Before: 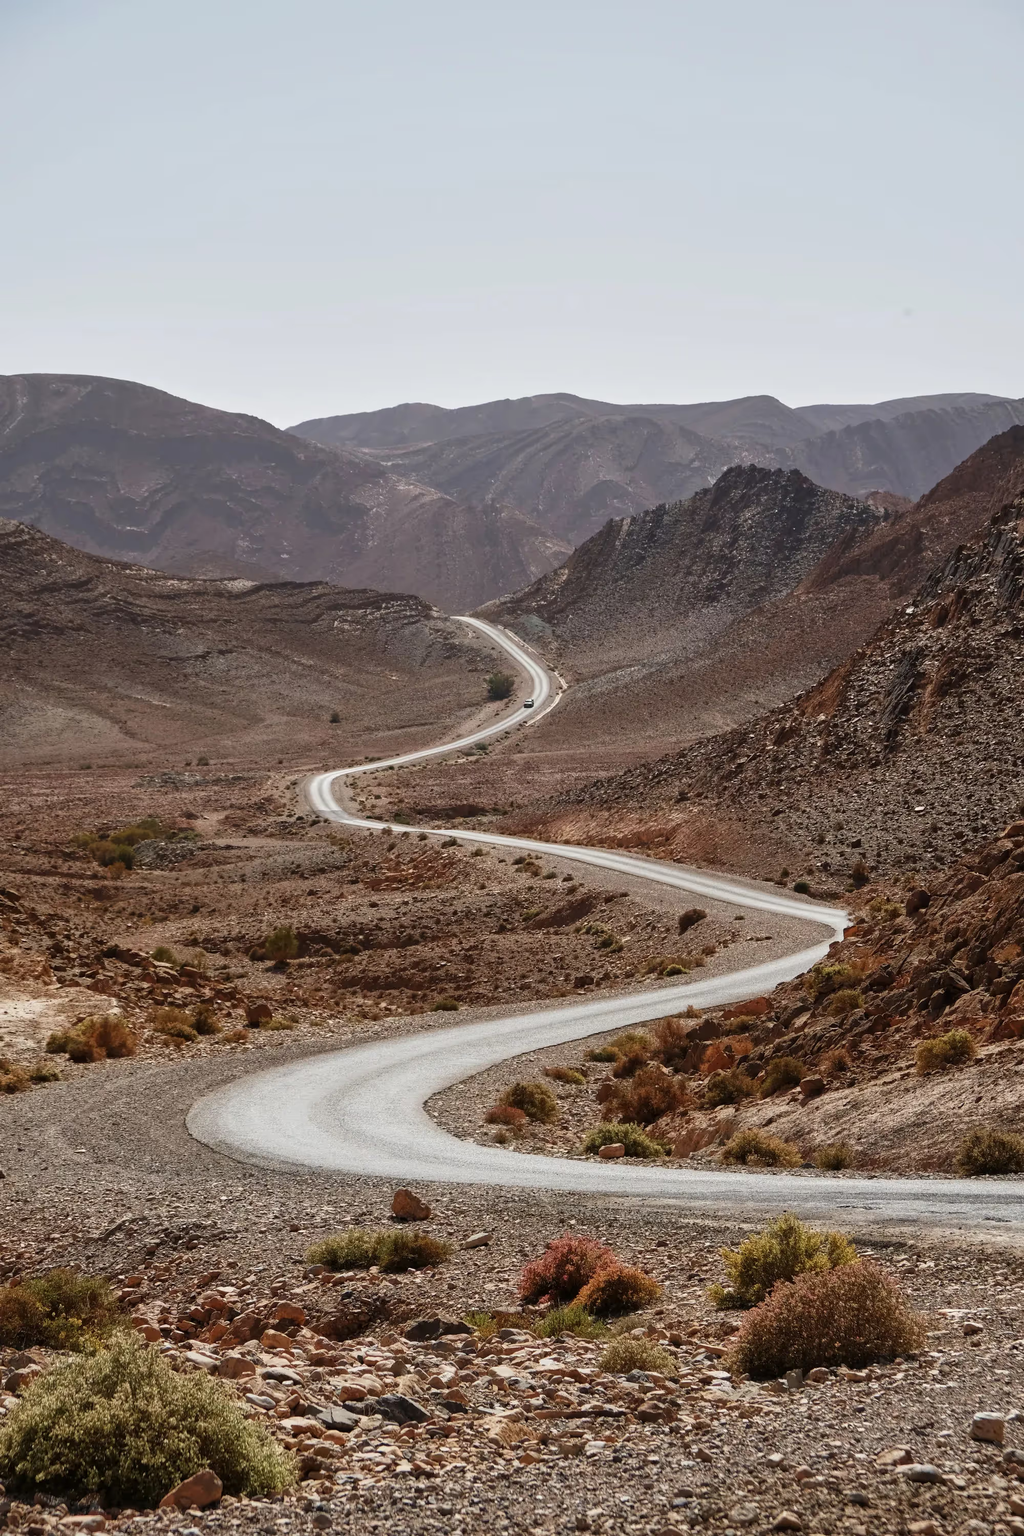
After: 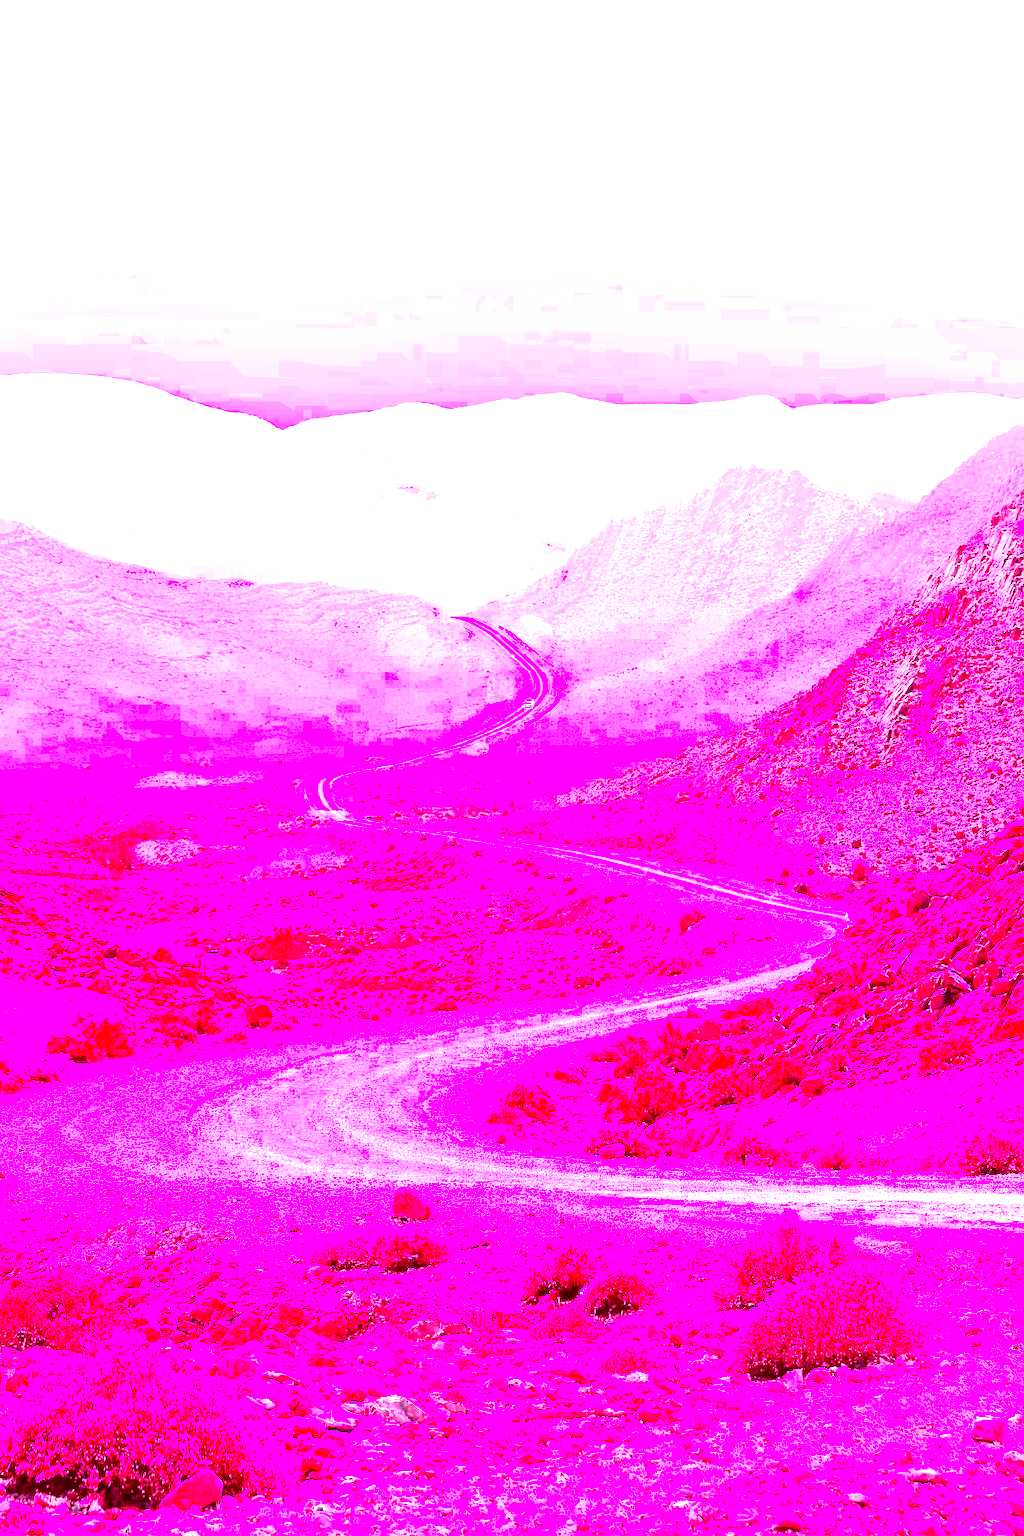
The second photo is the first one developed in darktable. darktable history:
white balance: red 8, blue 8
color zones: curves: ch0 [(0, 0.497) (0.096, 0.361) (0.221, 0.538) (0.429, 0.5) (0.571, 0.5) (0.714, 0.5) (0.857, 0.5) (1, 0.497)]; ch1 [(0, 0.5) (0.143, 0.5) (0.257, -0.002) (0.429, 0.04) (0.571, -0.001) (0.714, -0.015) (0.857, 0.024) (1, 0.5)]
tone curve: curves: ch0 [(0, 0.021) (0.049, 0.044) (0.158, 0.113) (0.351, 0.331) (0.485, 0.505) (0.656, 0.696) (0.868, 0.887) (1, 0.969)]; ch1 [(0, 0) (0.322, 0.328) (0.434, 0.438) (0.473, 0.477) (0.502, 0.503) (0.522, 0.526) (0.564, 0.591) (0.602, 0.632) (0.677, 0.701) (0.859, 0.885) (1, 1)]; ch2 [(0, 0) (0.33, 0.301) (0.452, 0.434) (0.502, 0.505) (0.535, 0.554) (0.565, 0.598) (0.618, 0.629) (1, 1)], color space Lab, independent channels, preserve colors none
